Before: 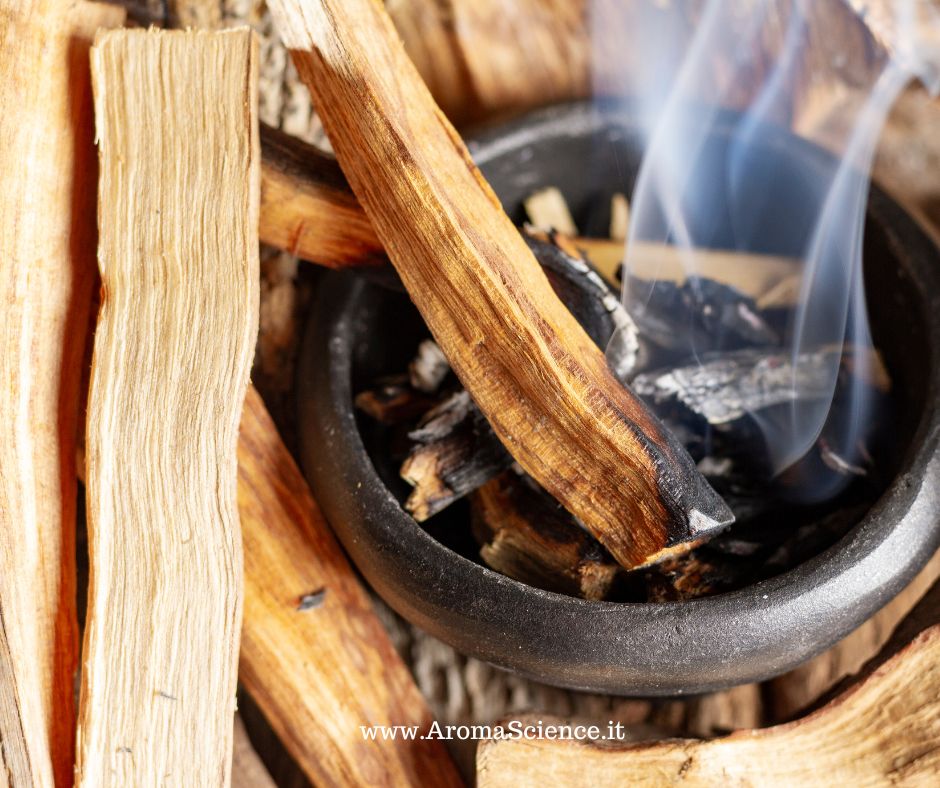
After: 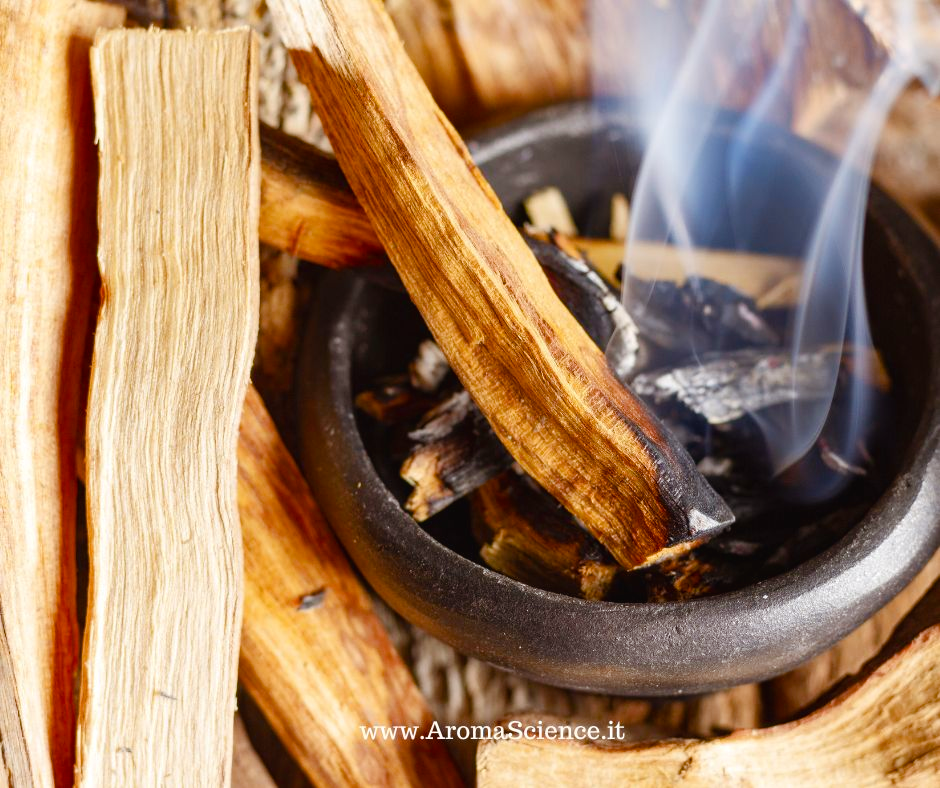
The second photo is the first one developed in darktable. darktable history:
color balance rgb: shadows lift › chroma 1.004%, shadows lift › hue 30.54°, power › chroma 0.276%, power › hue 21.97°, global offset › luminance 0.226%, perceptual saturation grading › global saturation 27.305%, perceptual saturation grading › highlights -27.849%, perceptual saturation grading › mid-tones 15.683%, perceptual saturation grading › shadows 33.777%
